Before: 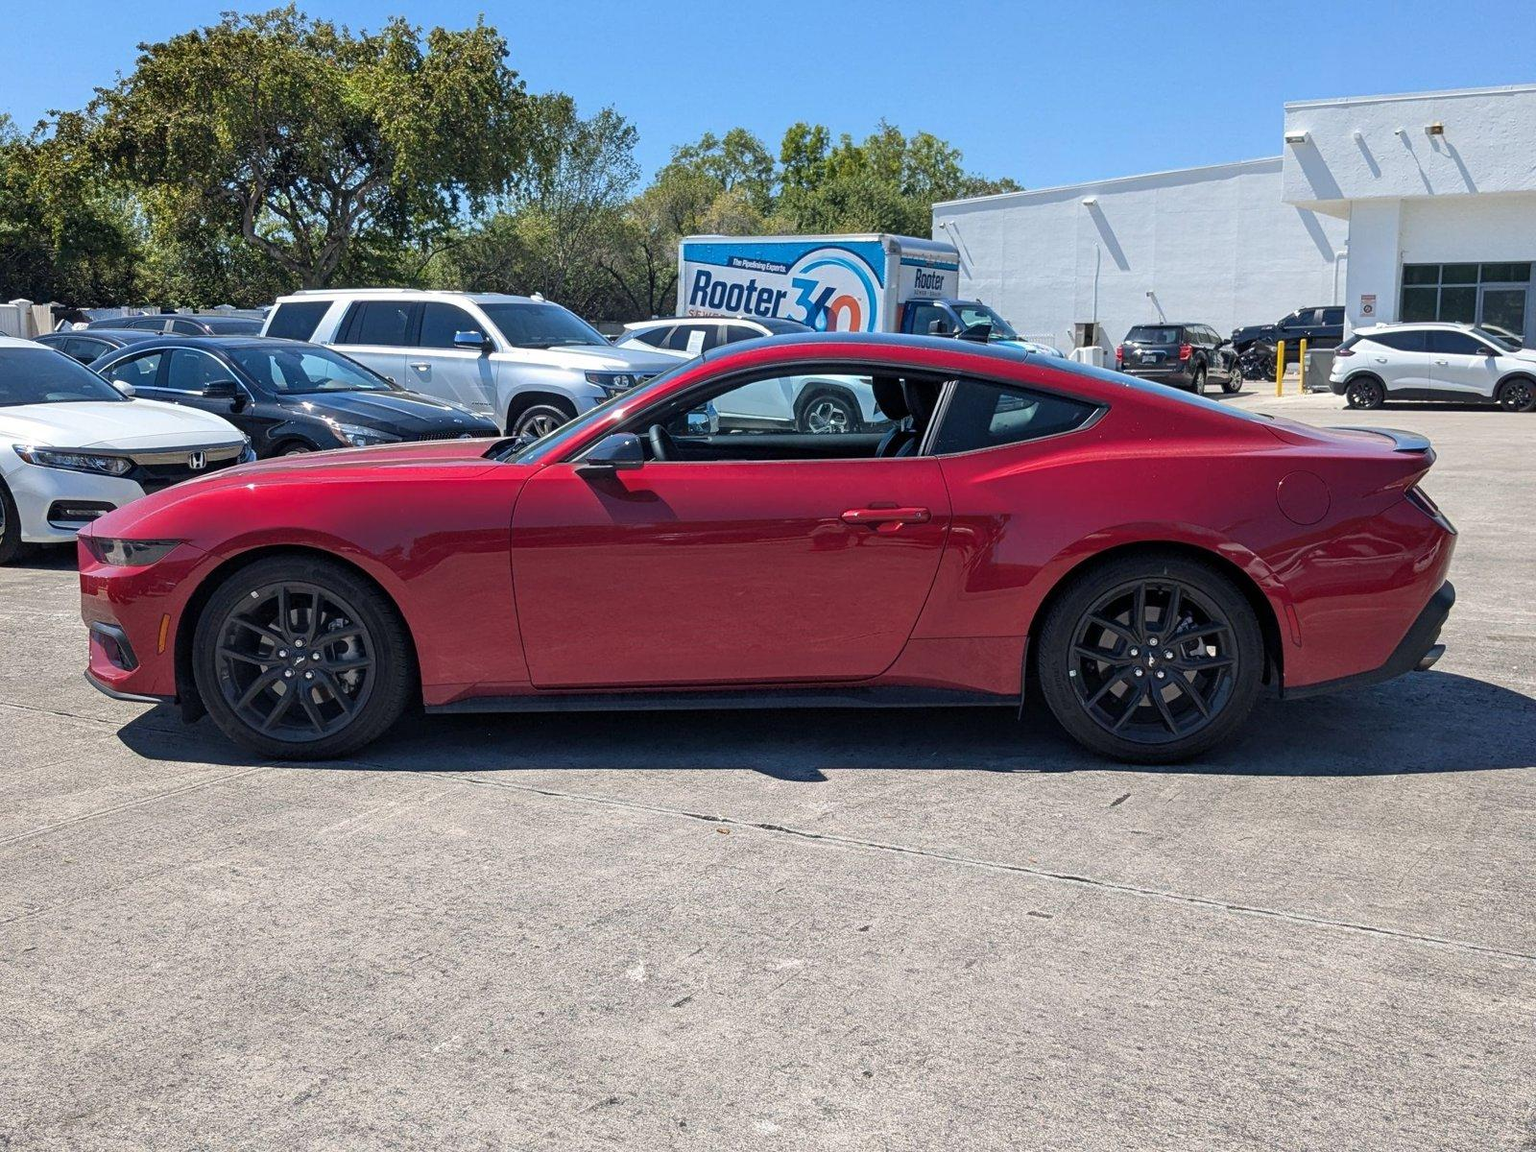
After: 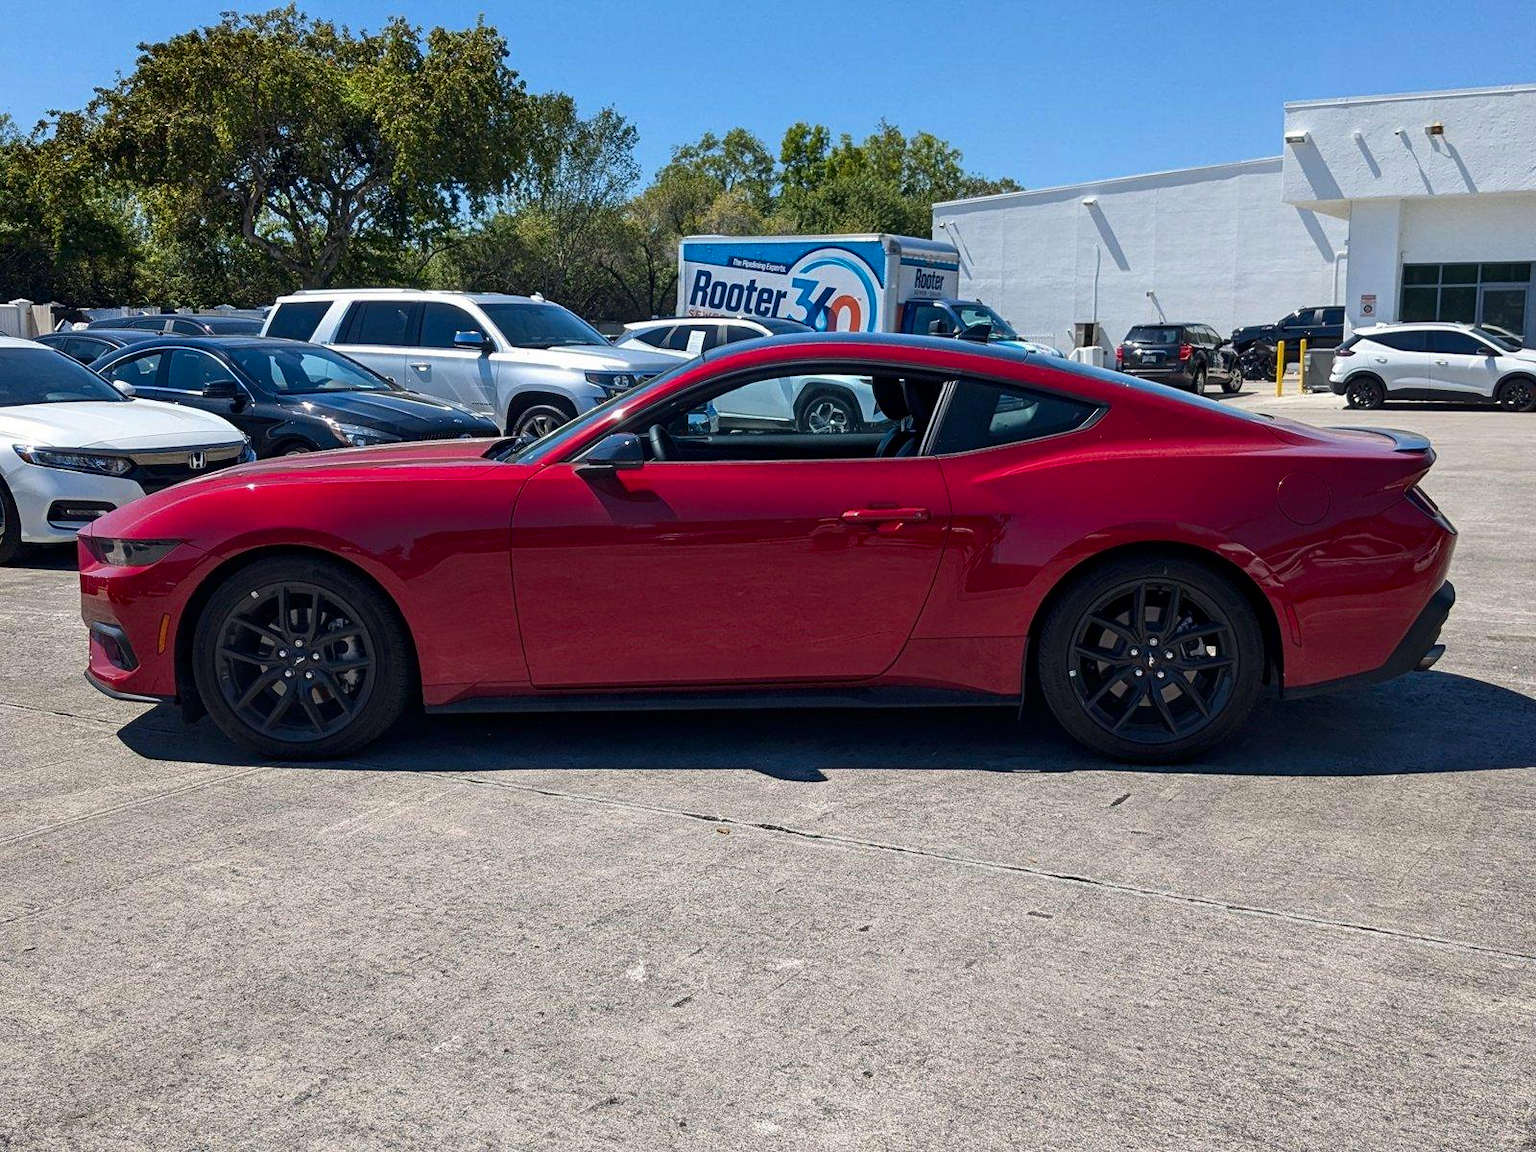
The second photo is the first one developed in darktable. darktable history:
contrast brightness saturation: contrast 0.069, brightness -0.125, saturation 0.063
